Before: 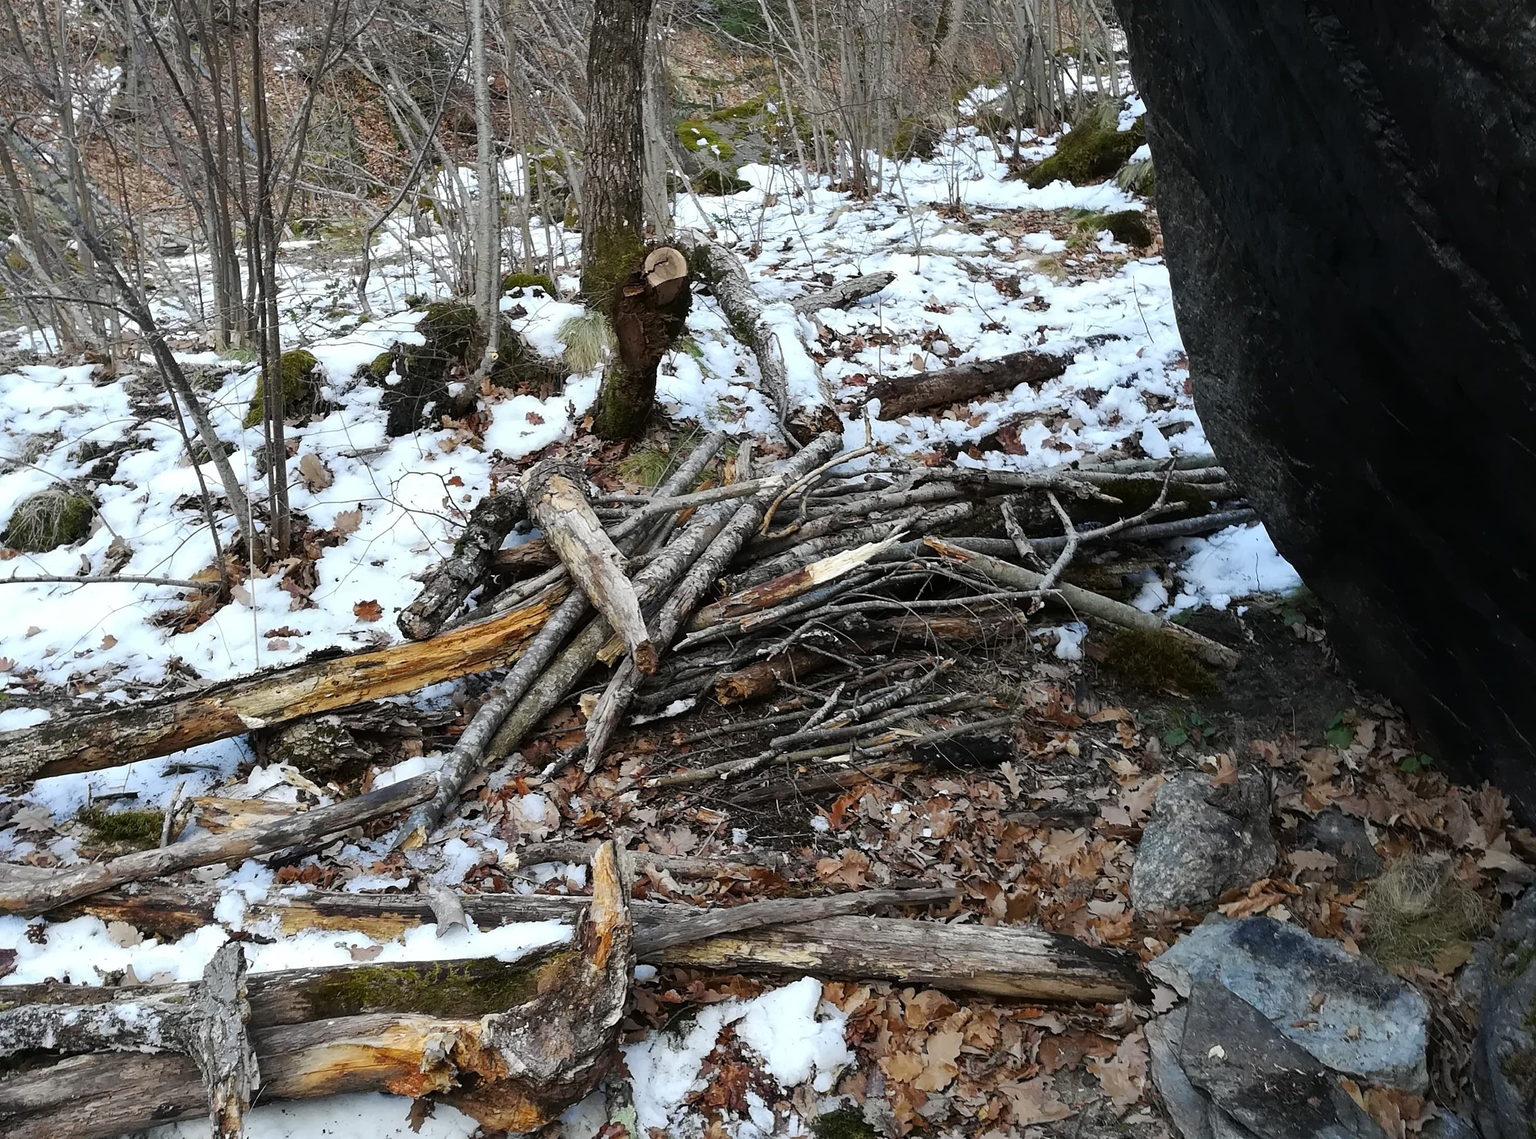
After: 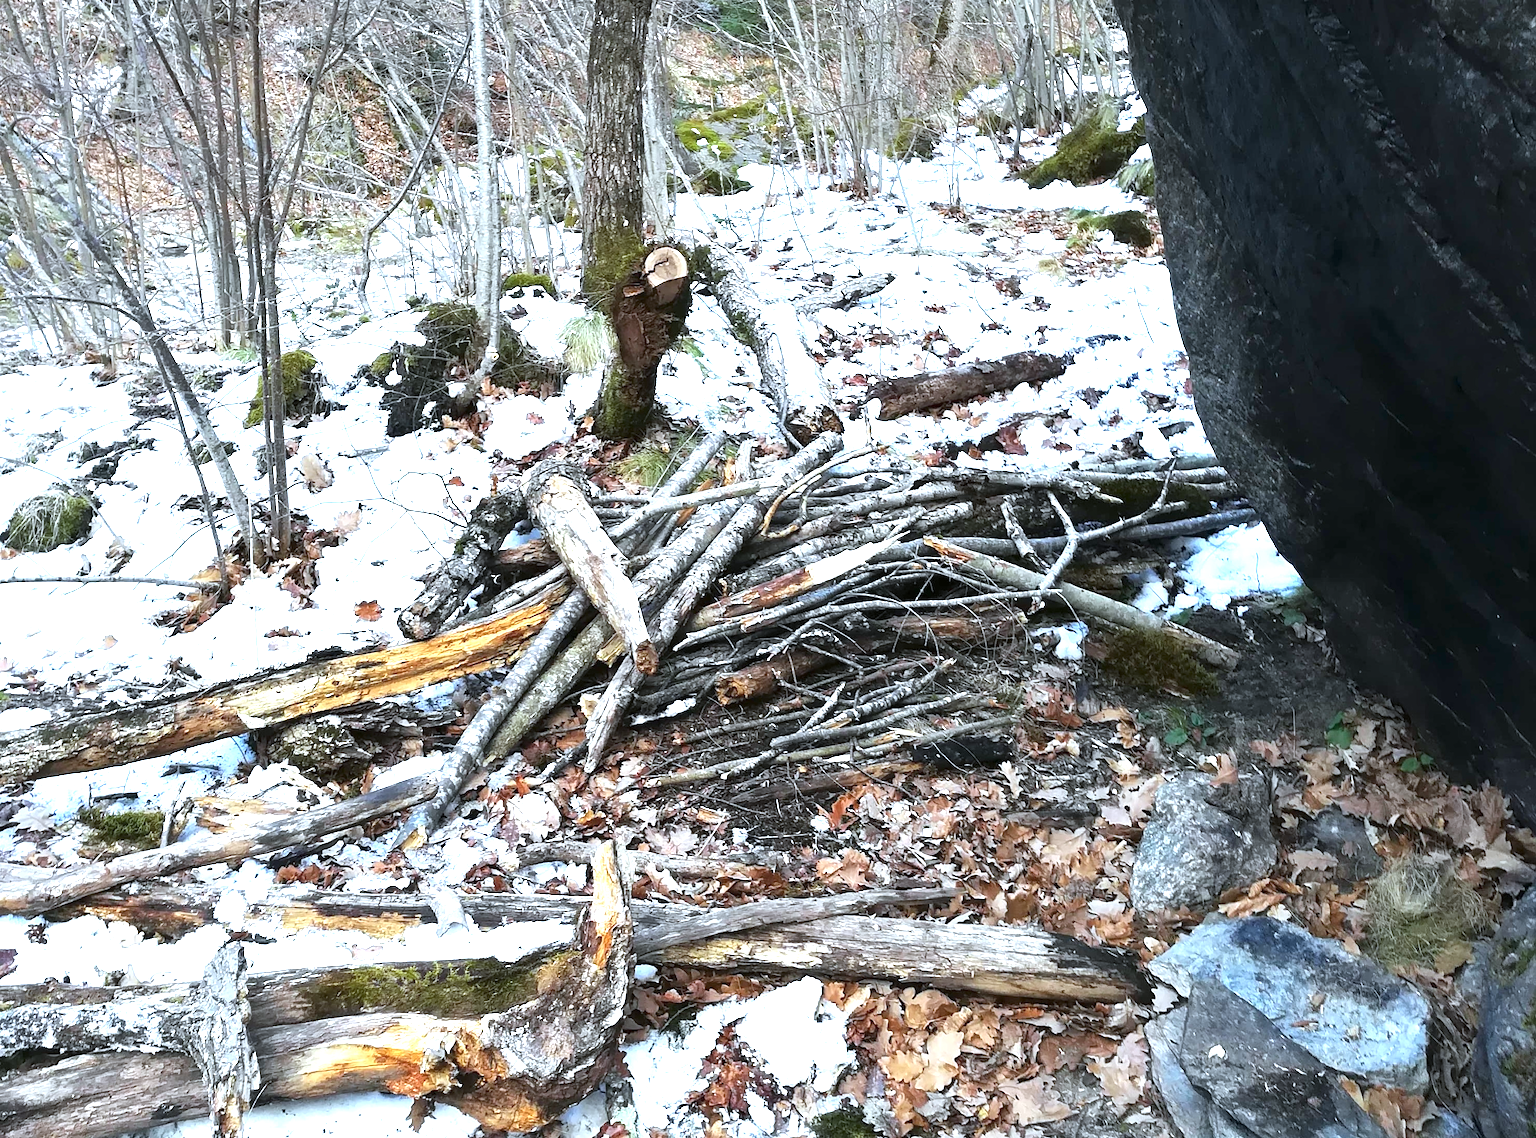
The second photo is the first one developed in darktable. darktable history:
exposure: exposure 1.5 EV, compensate highlight preservation false
color calibration: illuminant custom, x 0.368, y 0.373, temperature 4330.32 K
